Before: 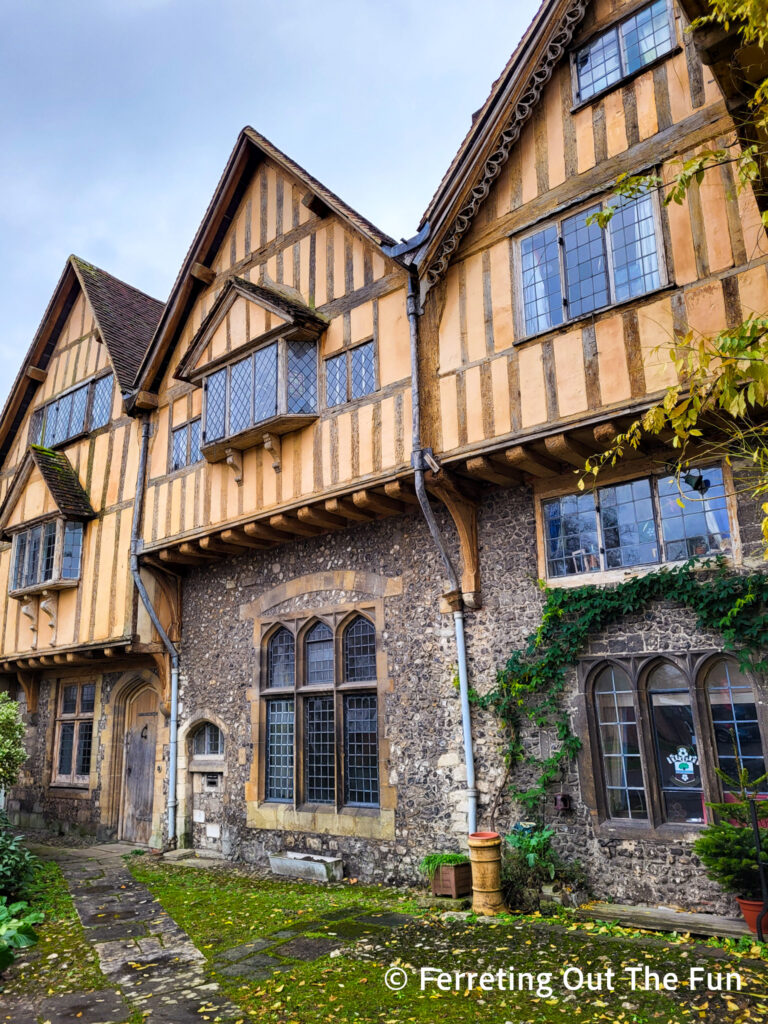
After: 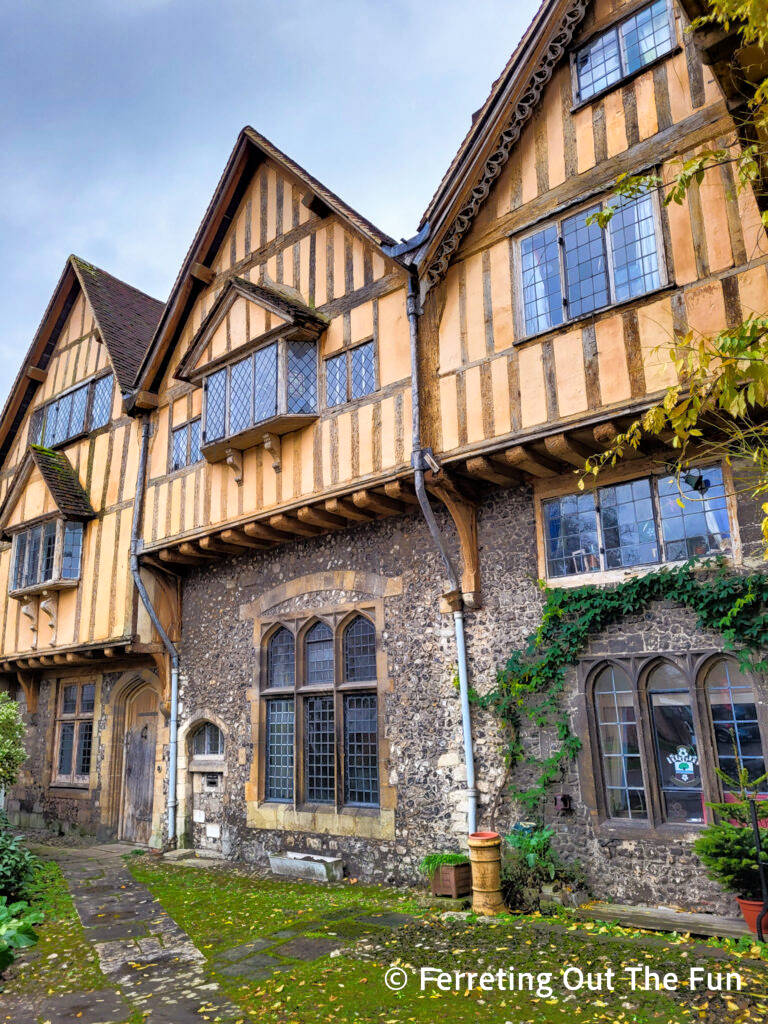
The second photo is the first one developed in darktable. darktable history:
tone equalizer: -8 EV -0.528 EV, -7 EV -0.319 EV, -6 EV -0.083 EV, -5 EV 0.413 EV, -4 EV 0.985 EV, -3 EV 0.791 EV, -2 EV -0.01 EV, -1 EV 0.14 EV, +0 EV -0.012 EV, smoothing 1
shadows and highlights: soften with gaussian
